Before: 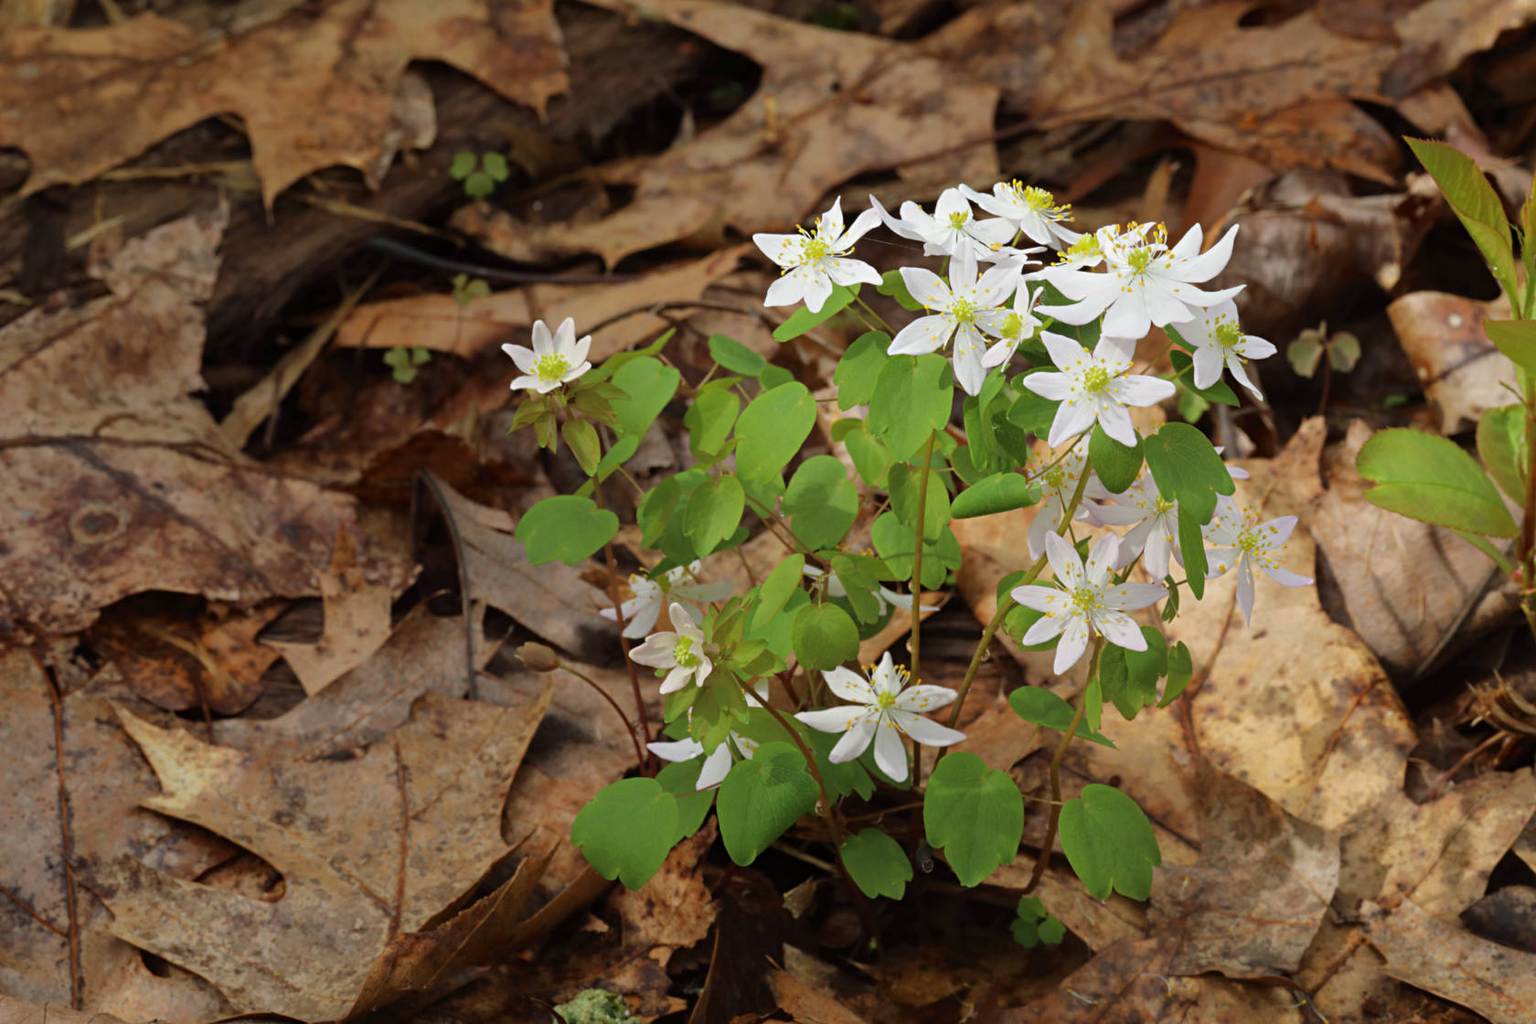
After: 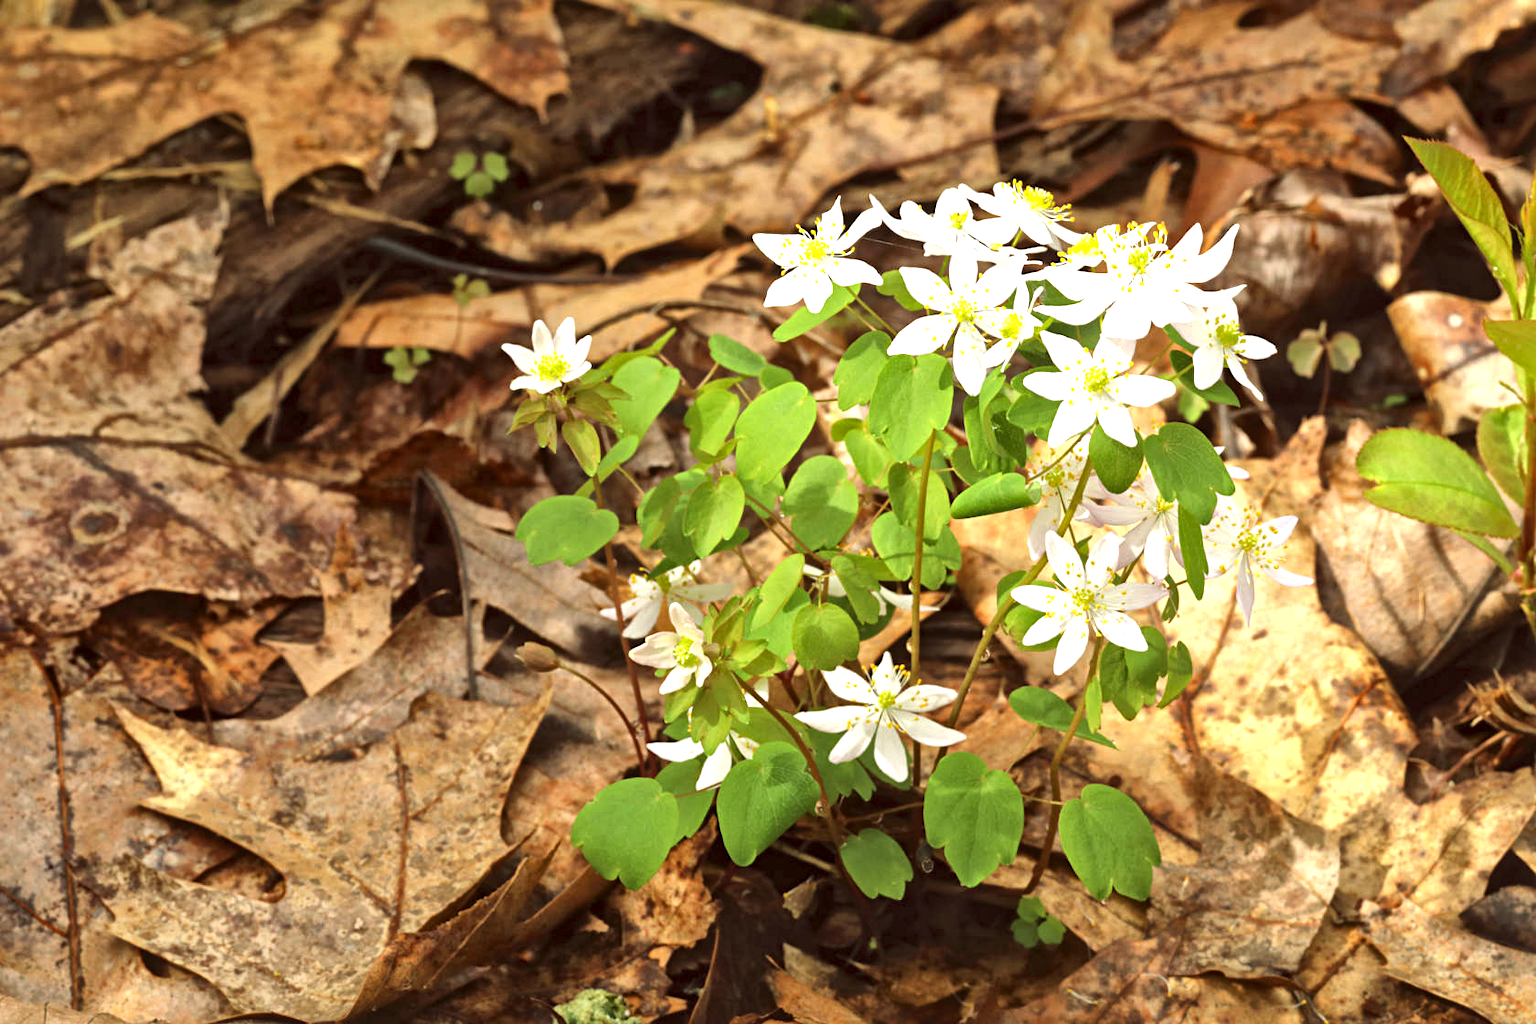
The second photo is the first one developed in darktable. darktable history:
local contrast: mode bilateral grid, contrast 20, coarseness 19, detail 163%, midtone range 0.2
color balance: lift [1.005, 1.002, 0.998, 0.998], gamma [1, 1.021, 1.02, 0.979], gain [0.923, 1.066, 1.056, 0.934]
exposure: black level correction 0, exposure 1.2 EV, compensate highlight preservation false
